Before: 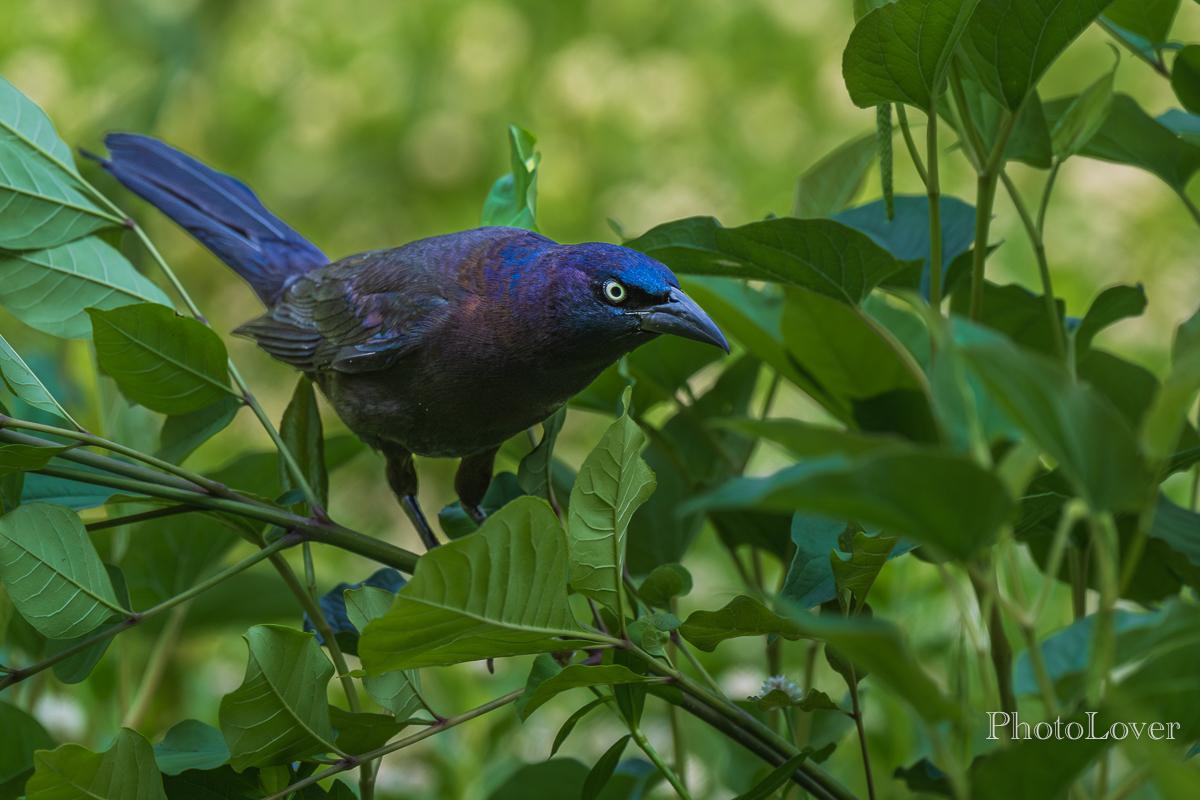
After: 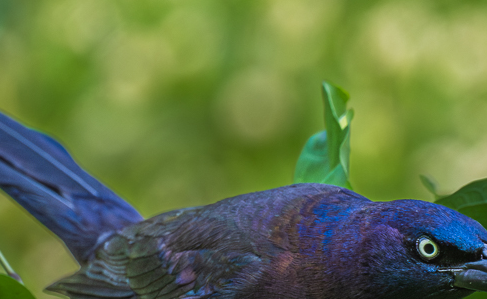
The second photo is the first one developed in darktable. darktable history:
crop: left 15.593%, top 5.433%, right 43.775%, bottom 57.112%
